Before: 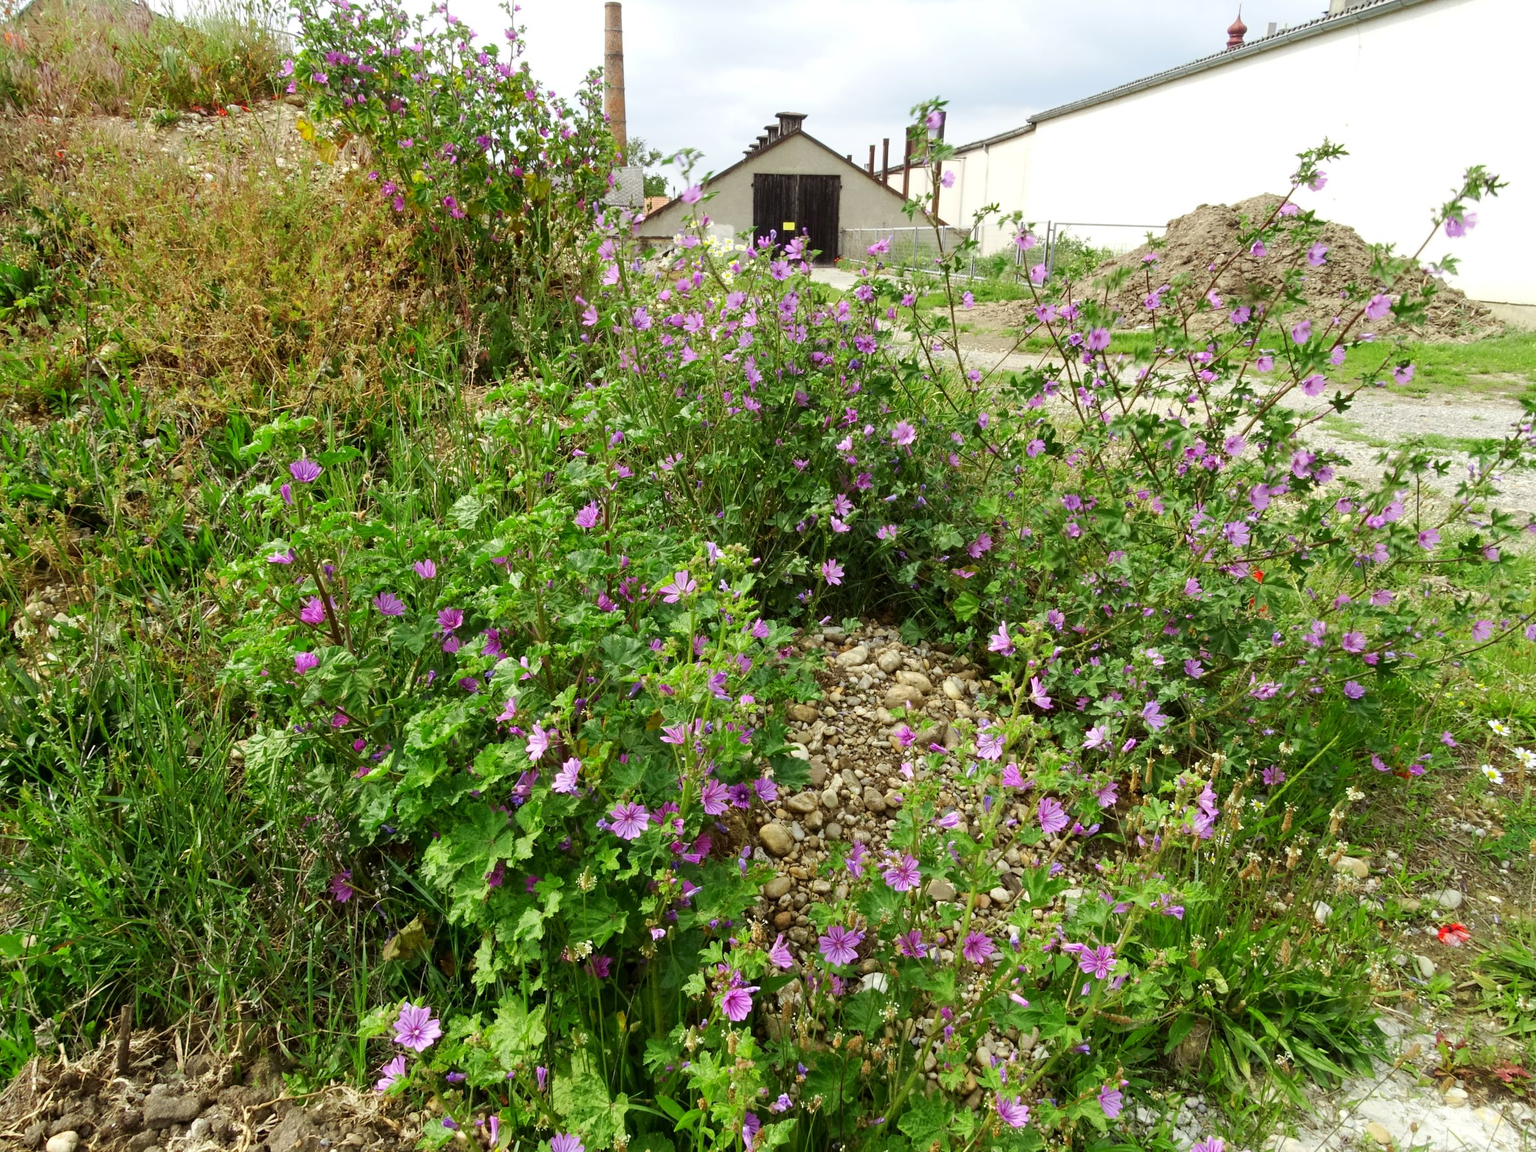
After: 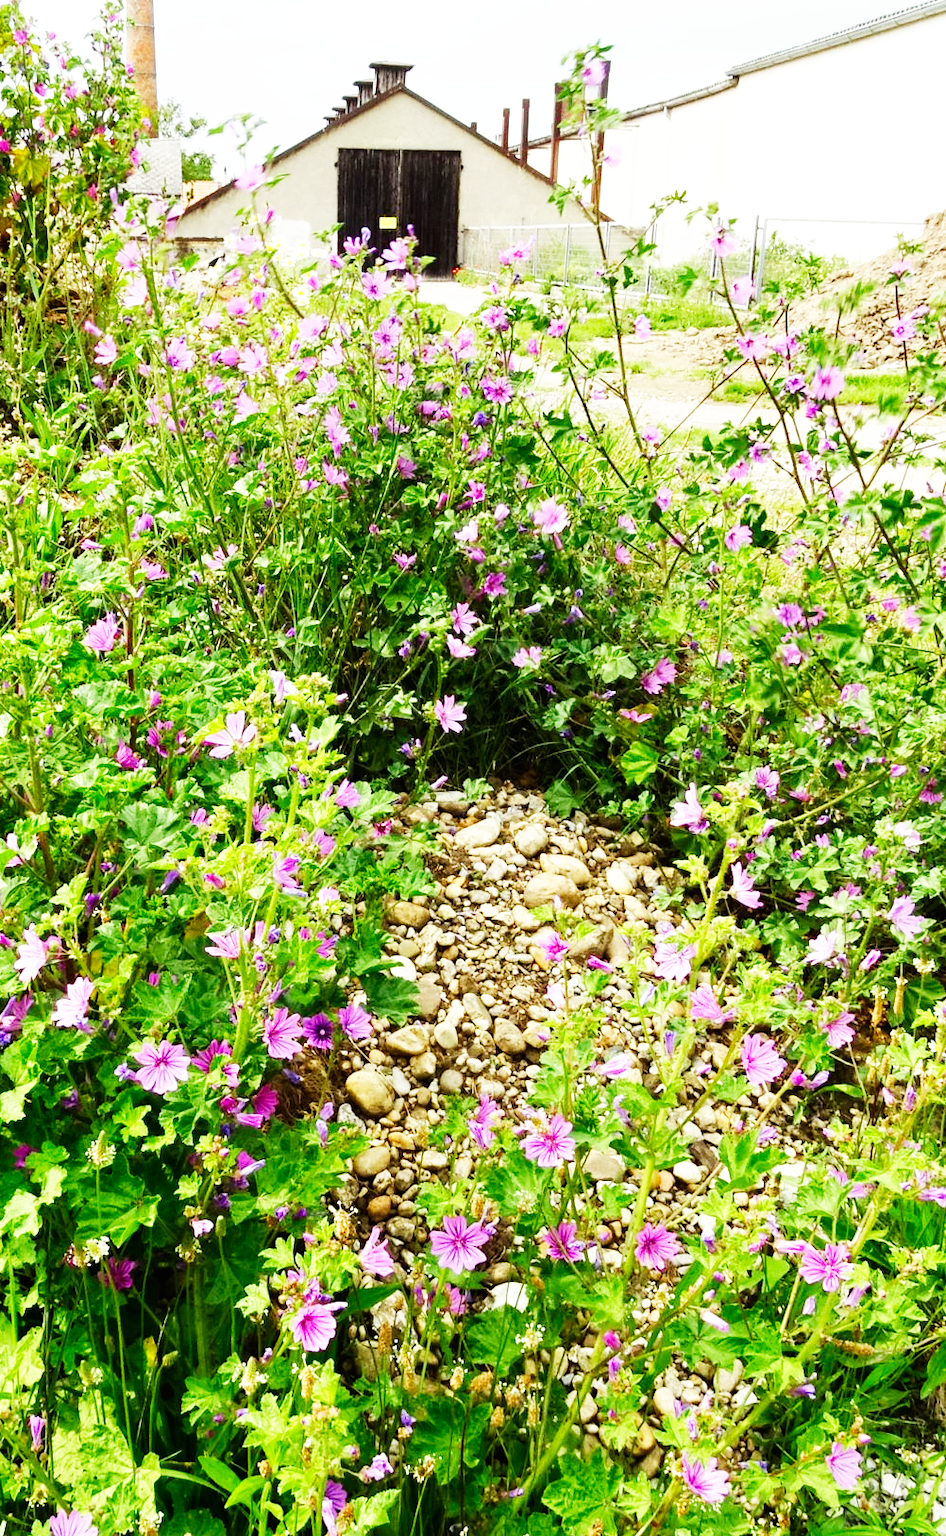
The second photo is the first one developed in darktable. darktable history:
crop: left 33.569%, top 6.051%, right 22.989%
exposure: compensate highlight preservation false
base curve: curves: ch0 [(0, 0) (0.007, 0.004) (0.027, 0.03) (0.046, 0.07) (0.207, 0.54) (0.442, 0.872) (0.673, 0.972) (1, 1)], preserve colors none
